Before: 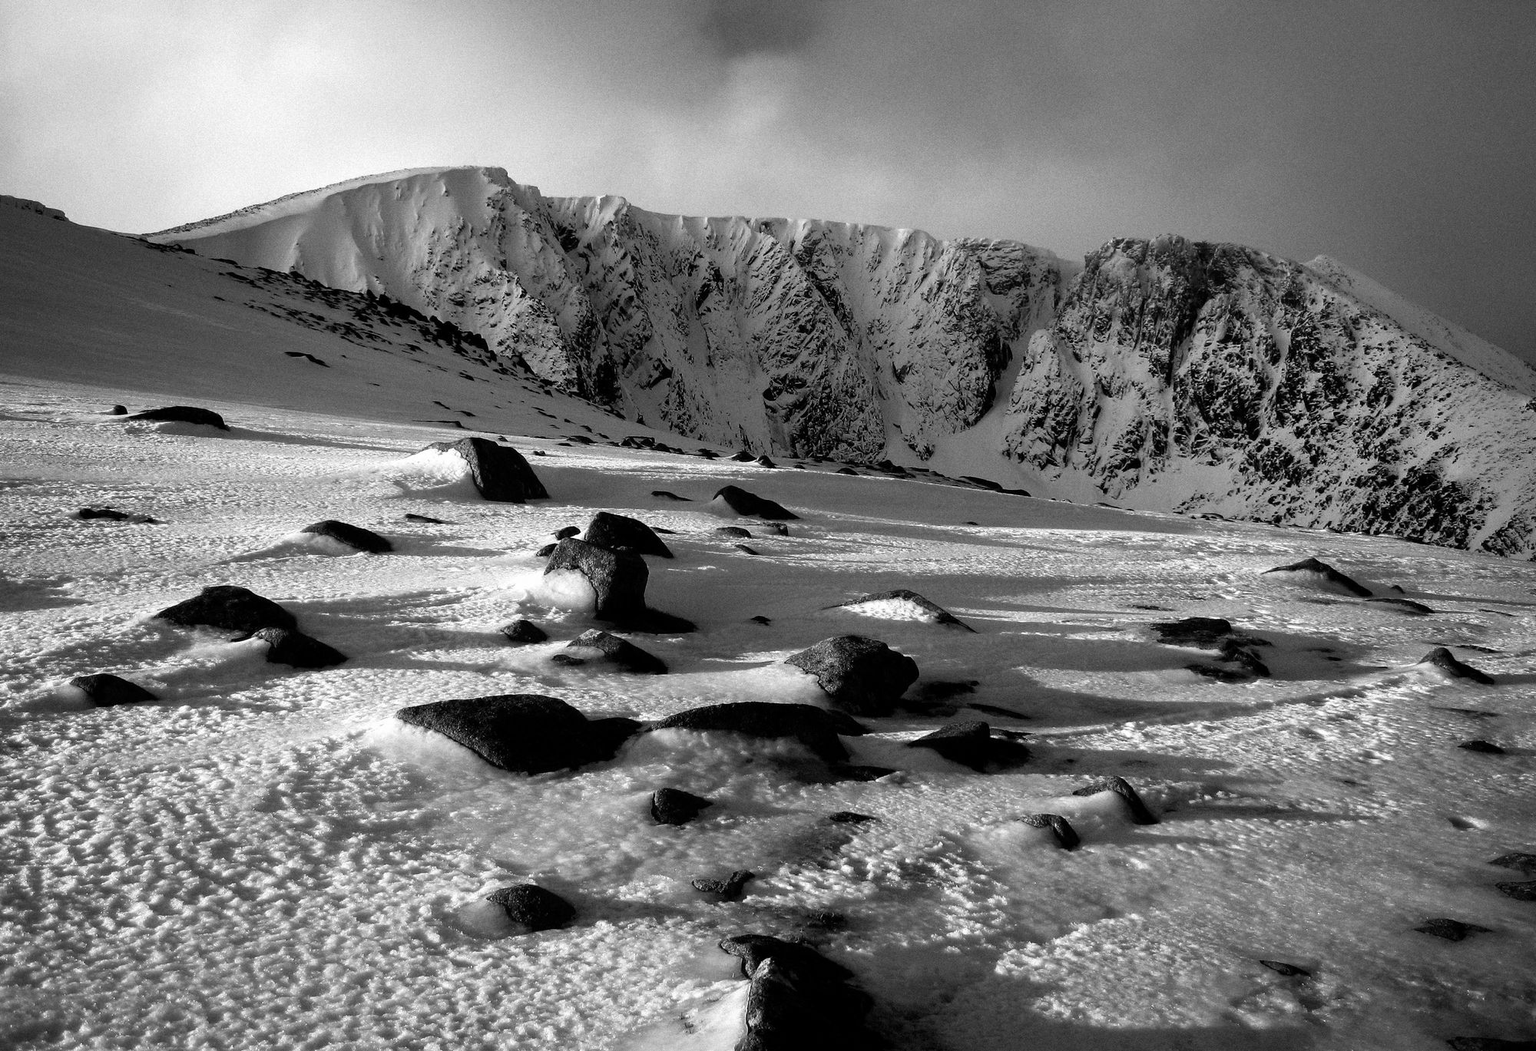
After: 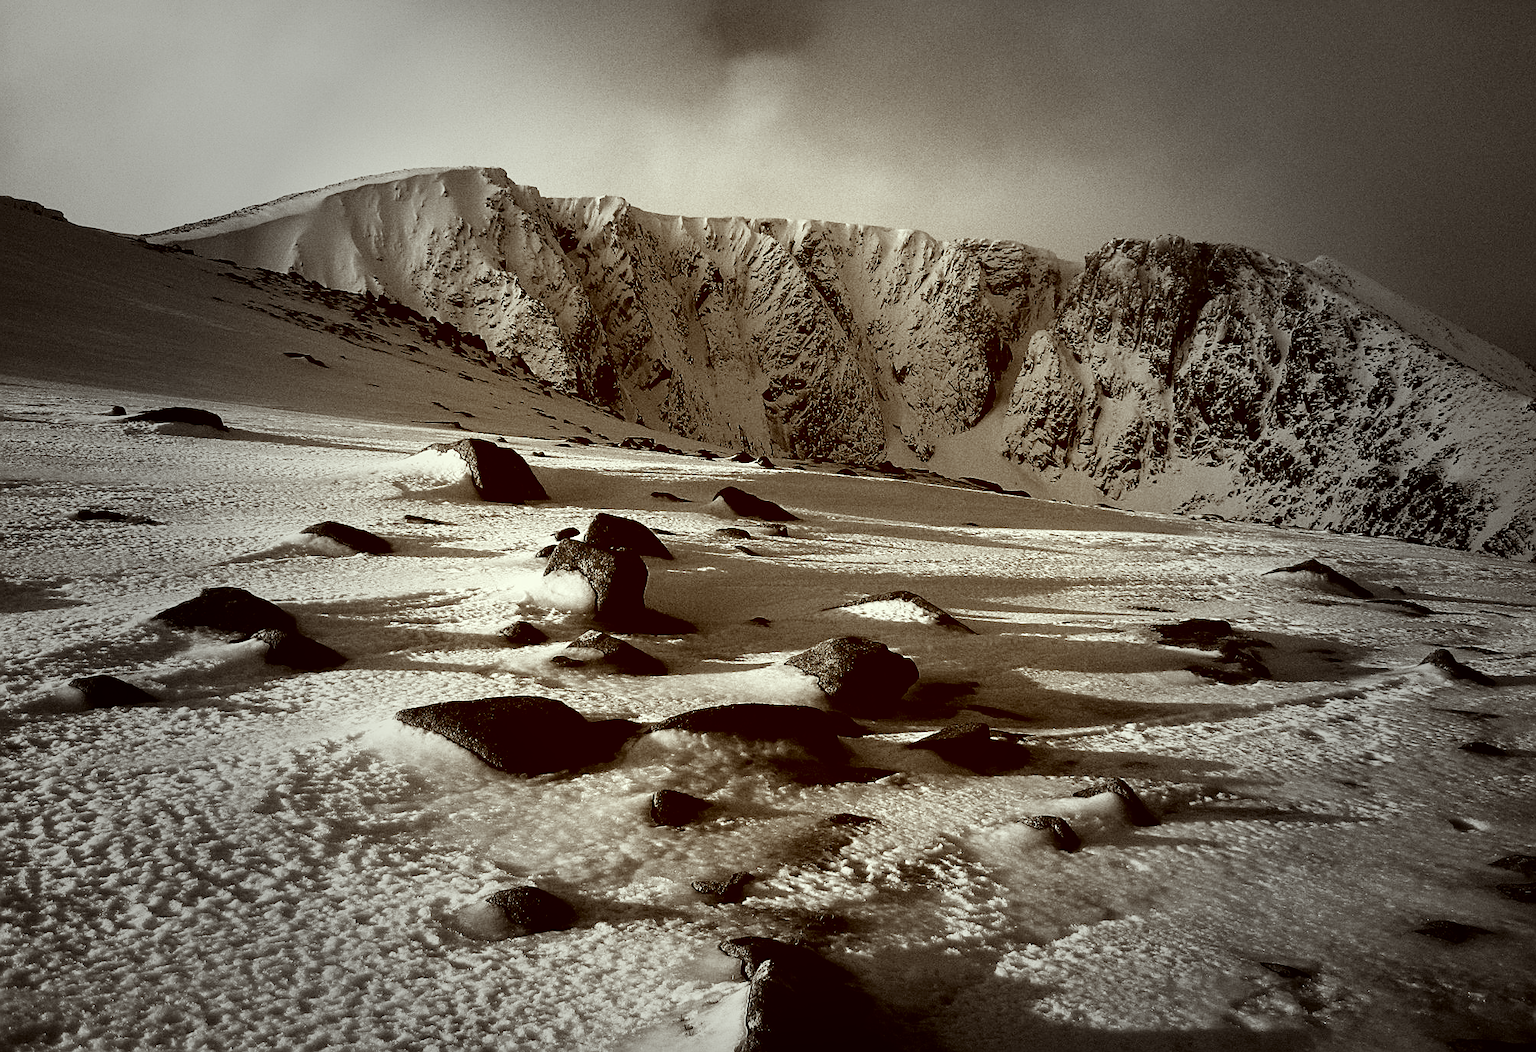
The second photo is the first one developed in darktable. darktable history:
vignetting: fall-off start 40%, fall-off radius 40%
color correction: highlights a* -5.94, highlights b* 9.48, shadows a* 10.12, shadows b* 23.94
tone curve: curves: ch0 [(0, 0.011) (0.053, 0.026) (0.174, 0.115) (0.416, 0.417) (0.697, 0.758) (0.852, 0.902) (0.991, 0.981)]; ch1 [(0, 0) (0.264, 0.22) (0.407, 0.373) (0.463, 0.457) (0.492, 0.5) (0.512, 0.511) (0.54, 0.543) (0.585, 0.617) (0.659, 0.686) (0.78, 0.8) (1, 1)]; ch2 [(0, 0) (0.438, 0.449) (0.473, 0.469) (0.503, 0.5) (0.523, 0.534) (0.562, 0.591) (0.612, 0.627) (0.701, 0.707) (1, 1)], color space Lab, independent channels, preserve colors none
crop and rotate: left 0.126%
sharpen: on, module defaults
